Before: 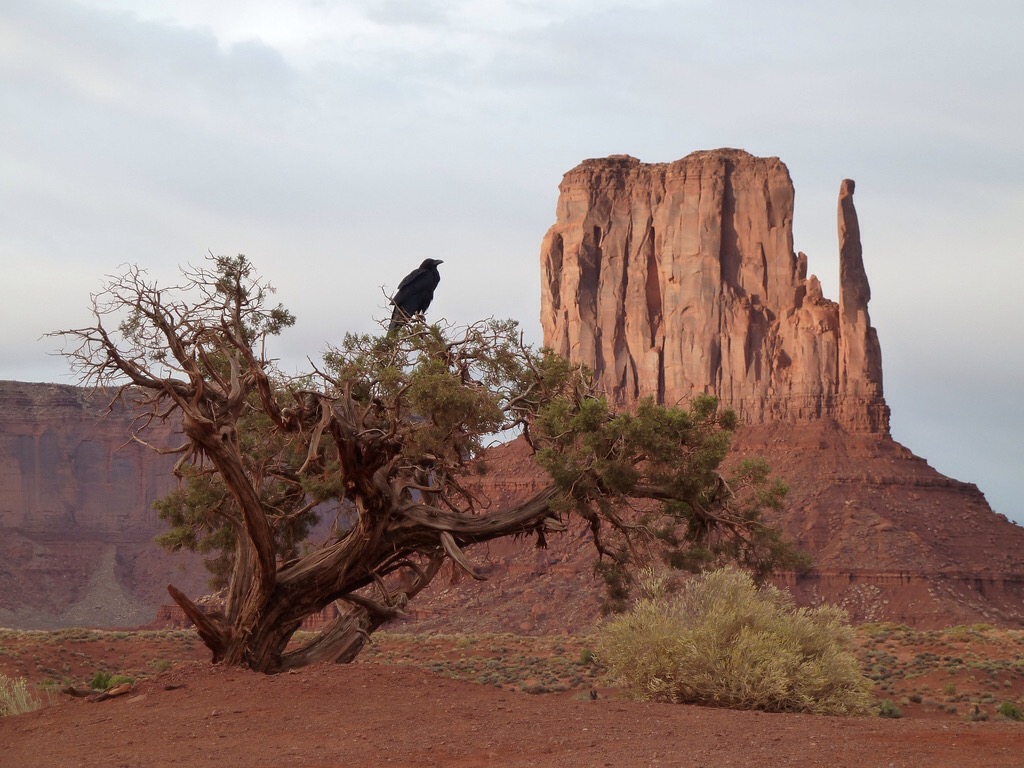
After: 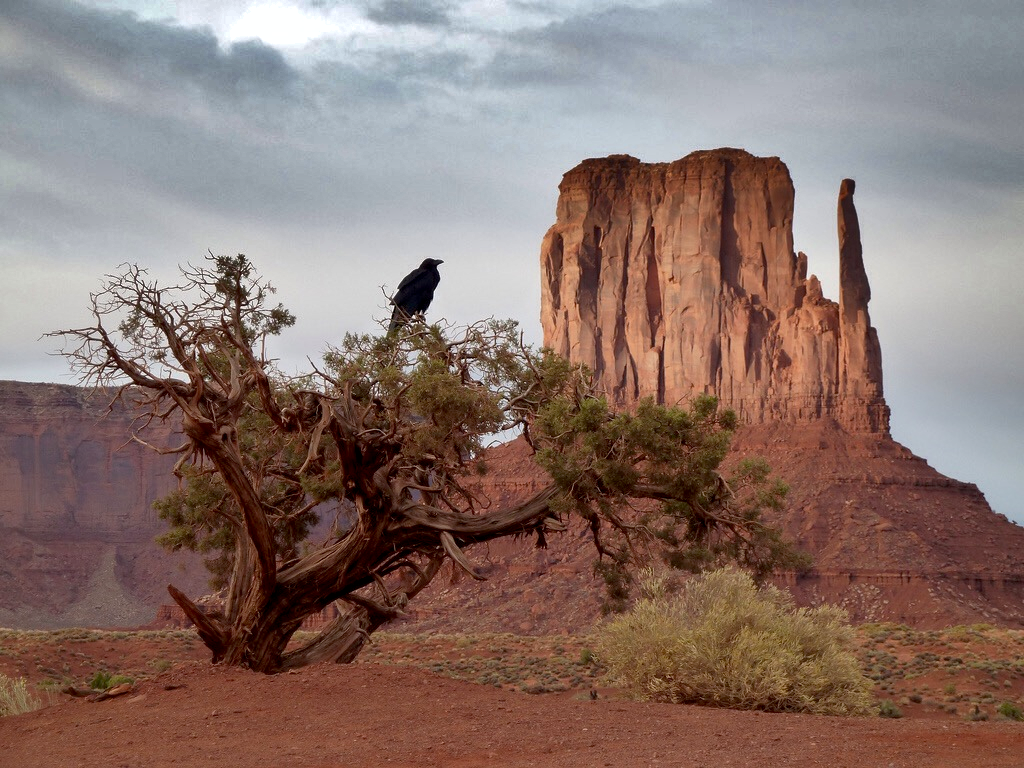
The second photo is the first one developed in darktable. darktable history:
exposure: black level correction 0.008, exposure 0.101 EV, compensate exposure bias true, compensate highlight preservation false
shadows and highlights: shadows 20.92, highlights -81.81, soften with gaussian
